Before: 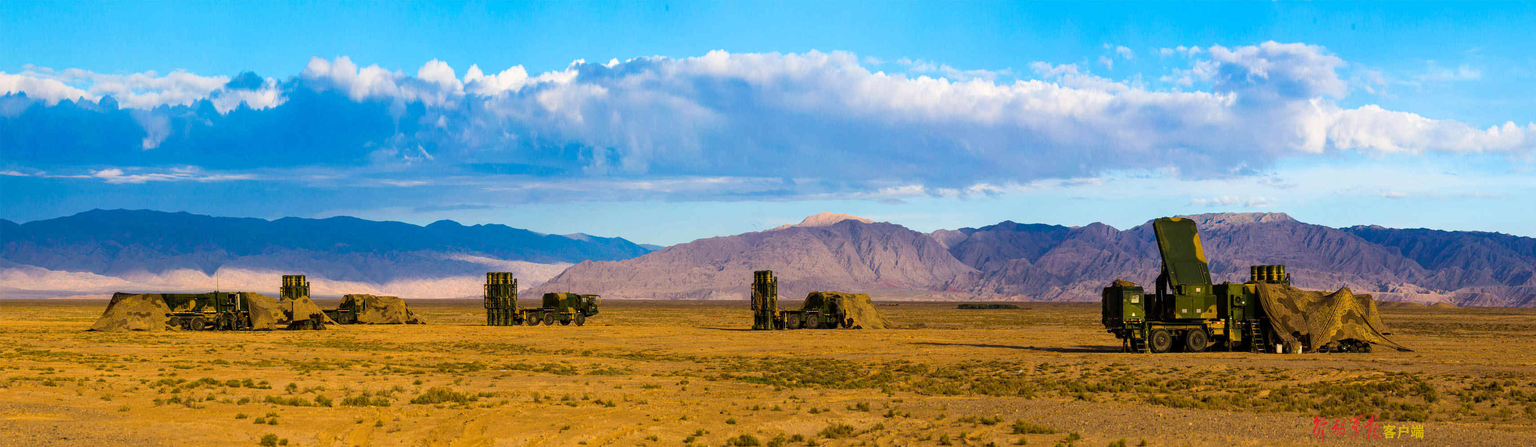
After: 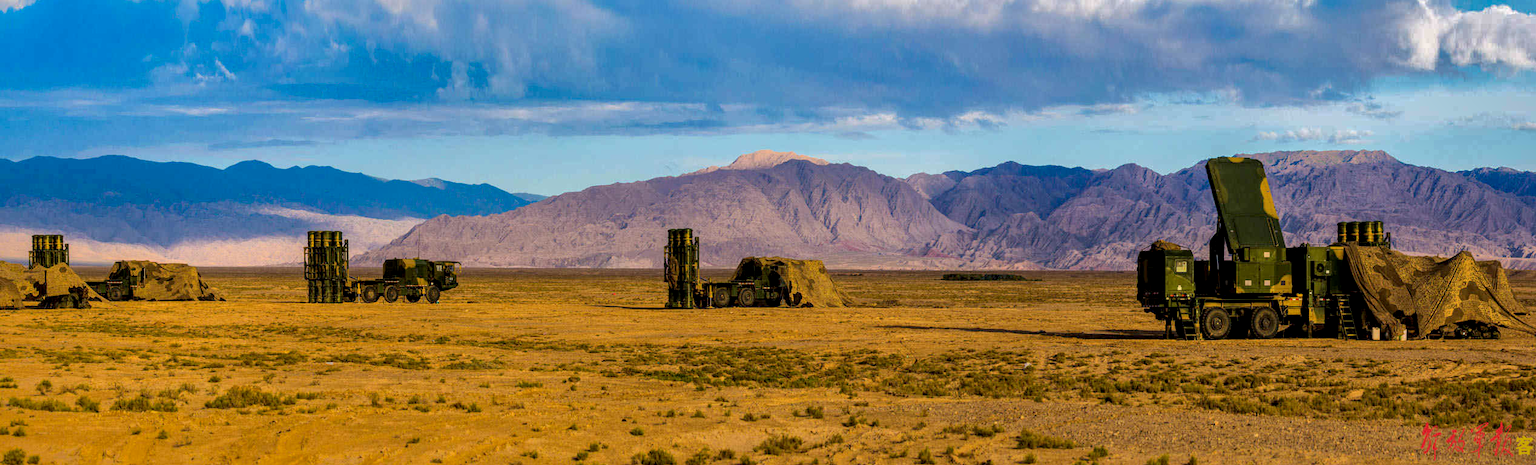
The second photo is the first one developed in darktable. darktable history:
exposure: exposure -0.002 EV, compensate highlight preservation false
local contrast: detail 130%
shadows and highlights: shadows -18.53, highlights -73.25, shadows color adjustment 97.68%
tone equalizer: edges refinement/feathering 500, mask exposure compensation -1.57 EV, preserve details no
crop: left 16.844%, top 22.689%, right 8.965%
